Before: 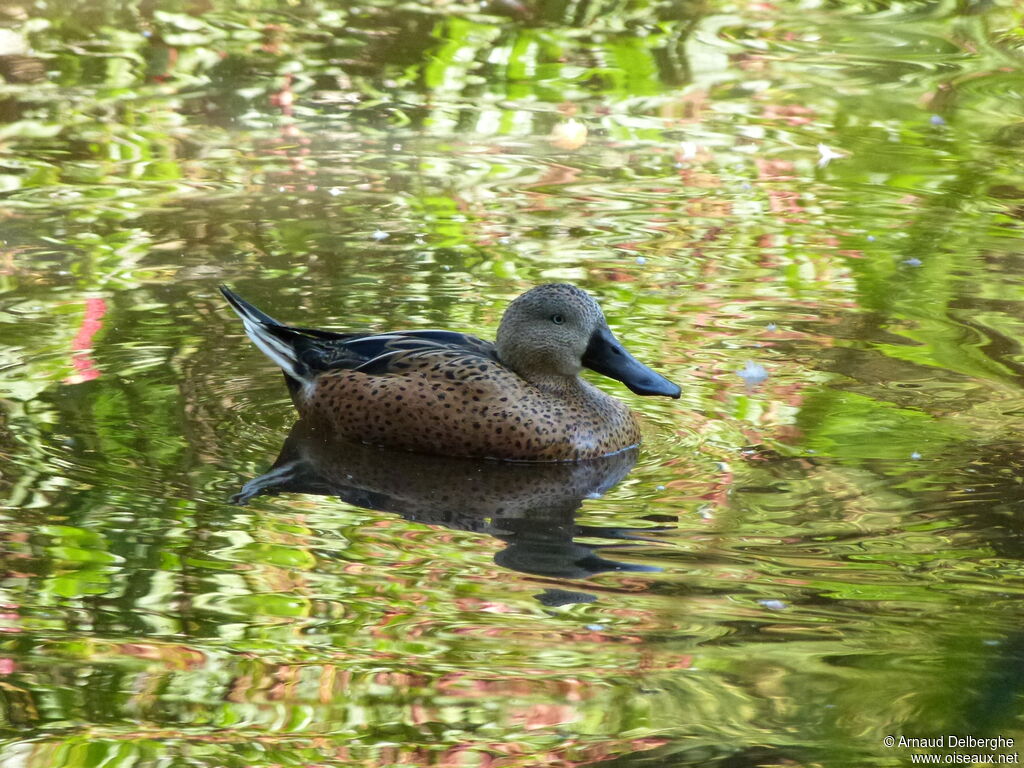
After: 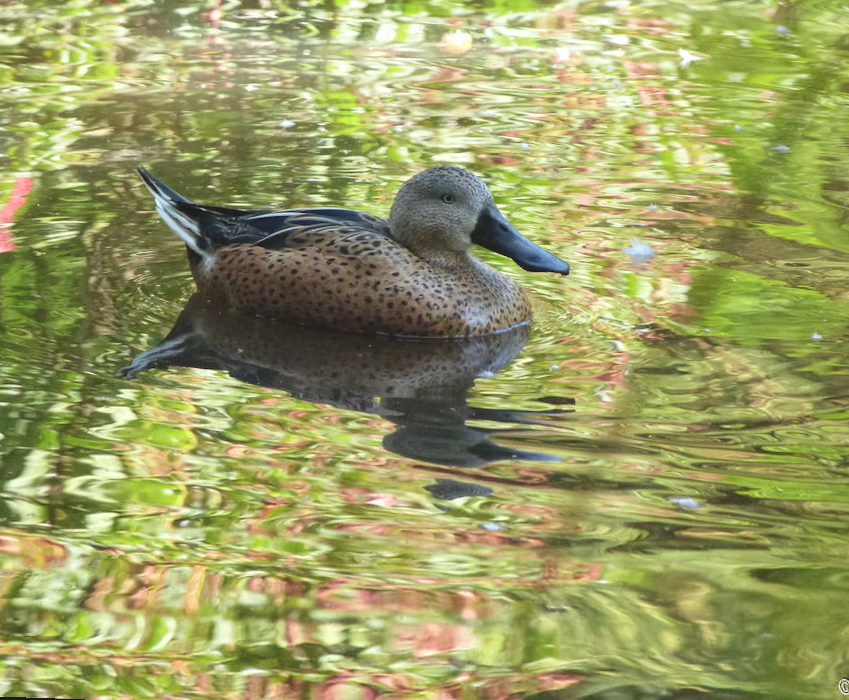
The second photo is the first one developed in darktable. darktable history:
color balance: lift [1.007, 1, 1, 1], gamma [1.097, 1, 1, 1]
crop and rotate: top 6.25%
rotate and perspective: rotation 0.72°, lens shift (vertical) -0.352, lens shift (horizontal) -0.051, crop left 0.152, crop right 0.859, crop top 0.019, crop bottom 0.964
